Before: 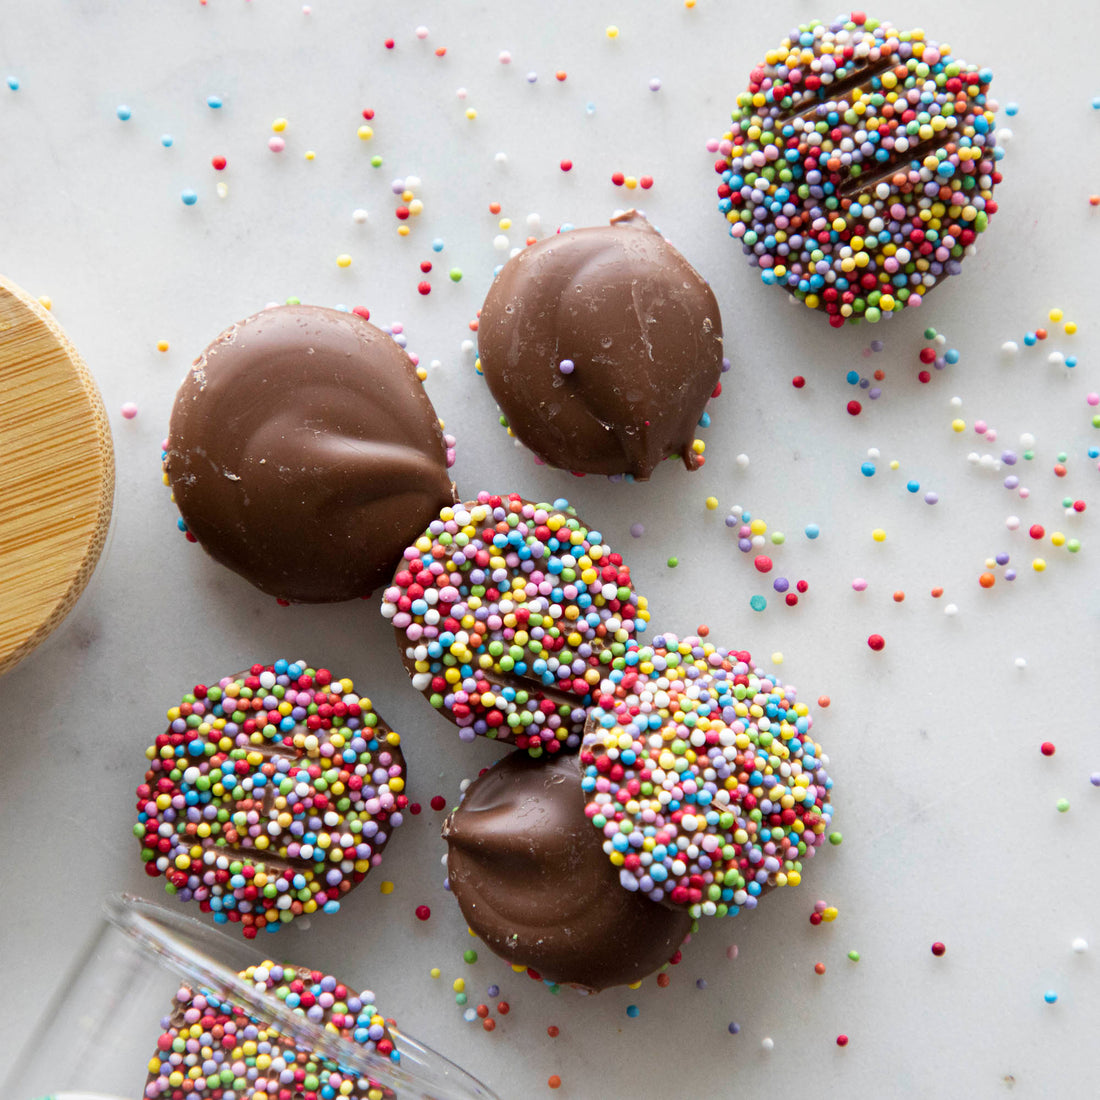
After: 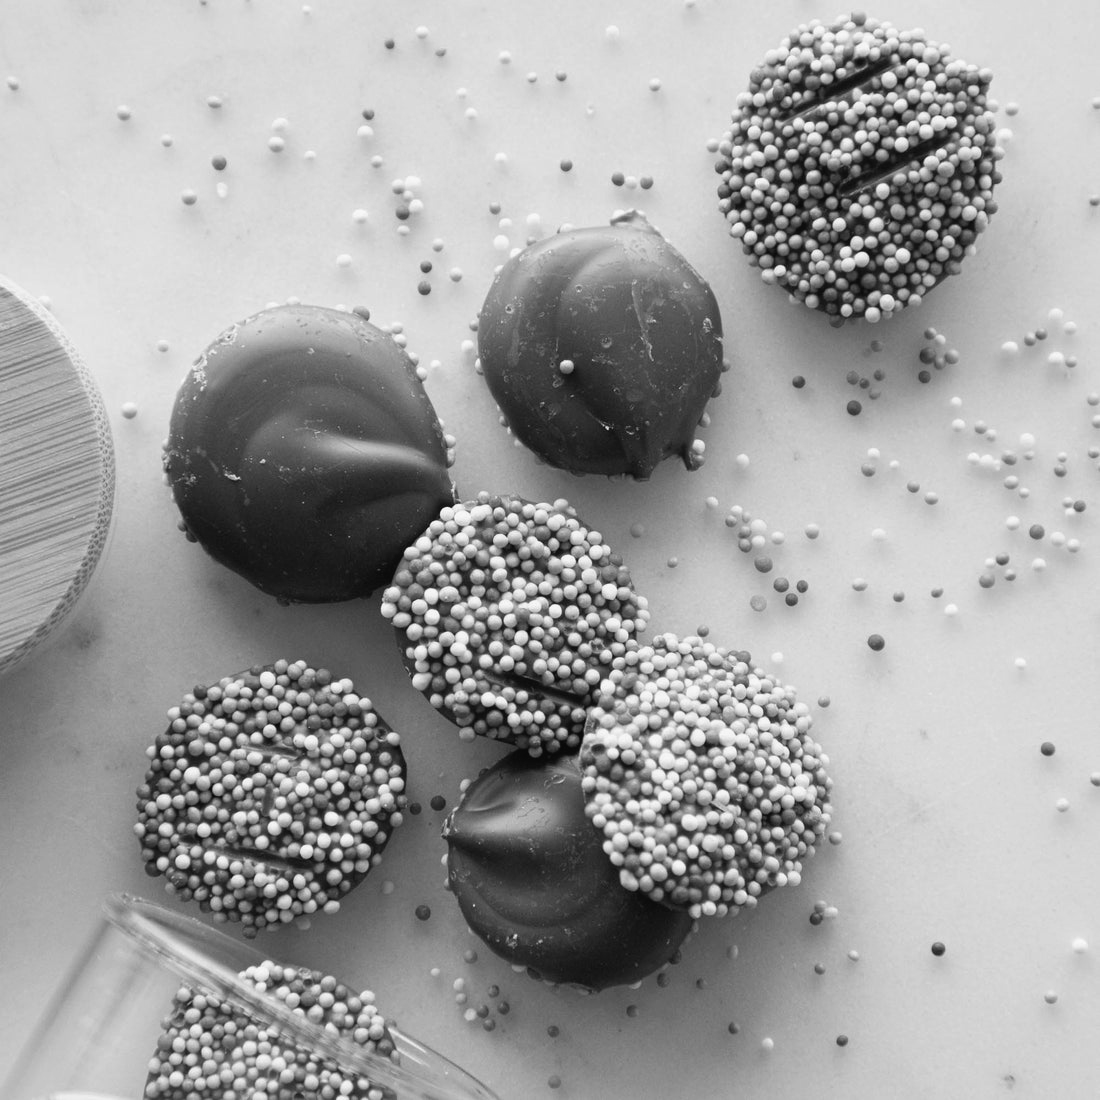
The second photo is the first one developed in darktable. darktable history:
contrast brightness saturation: contrast -0.05, saturation -0.41
monochrome: on, module defaults
